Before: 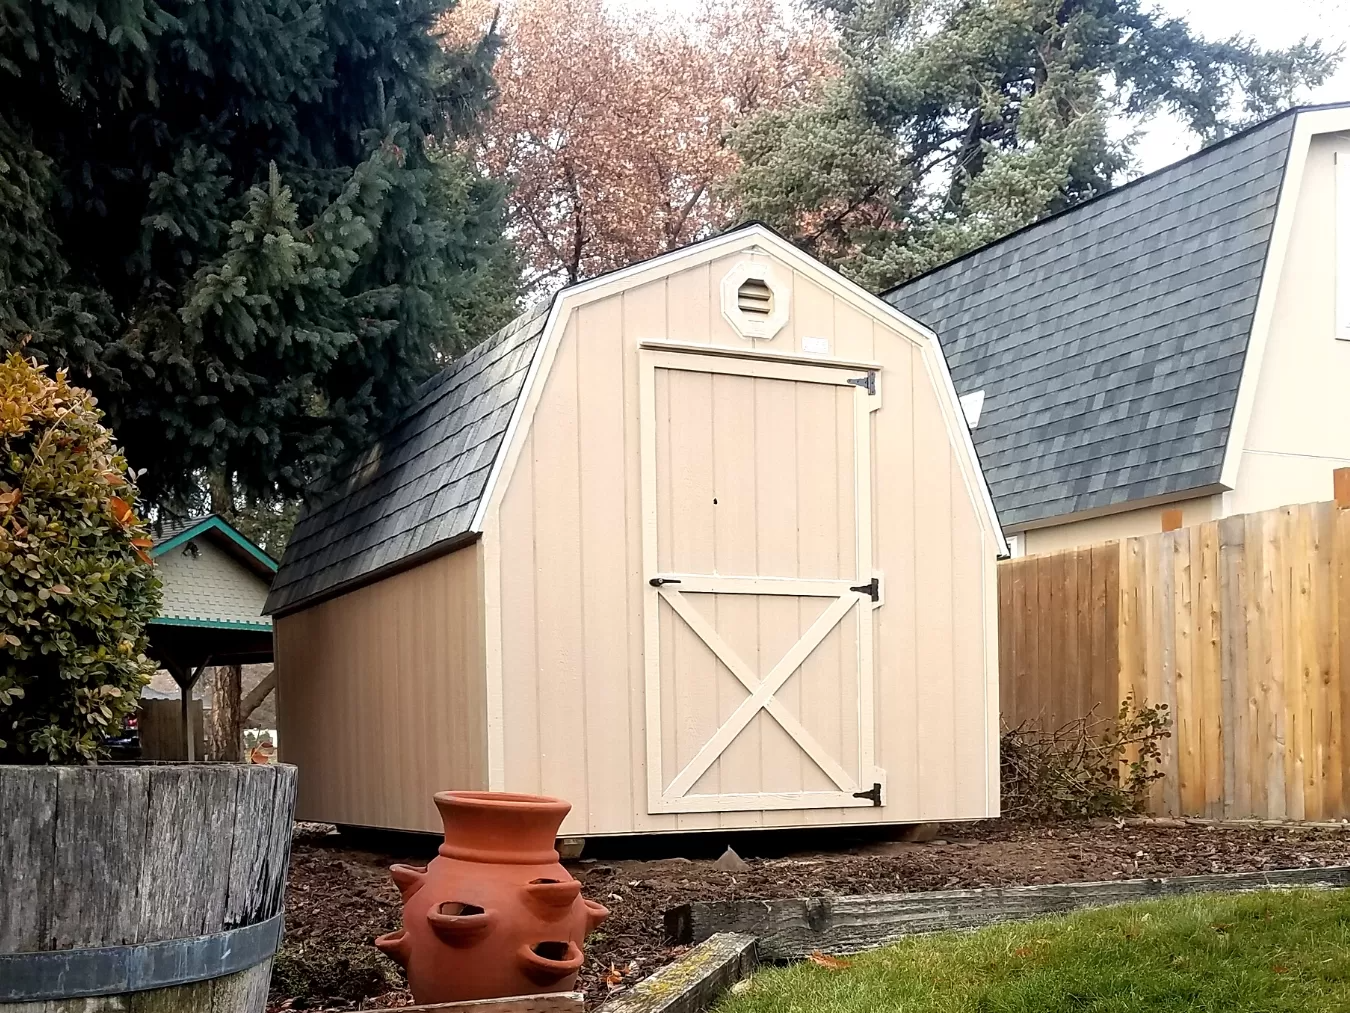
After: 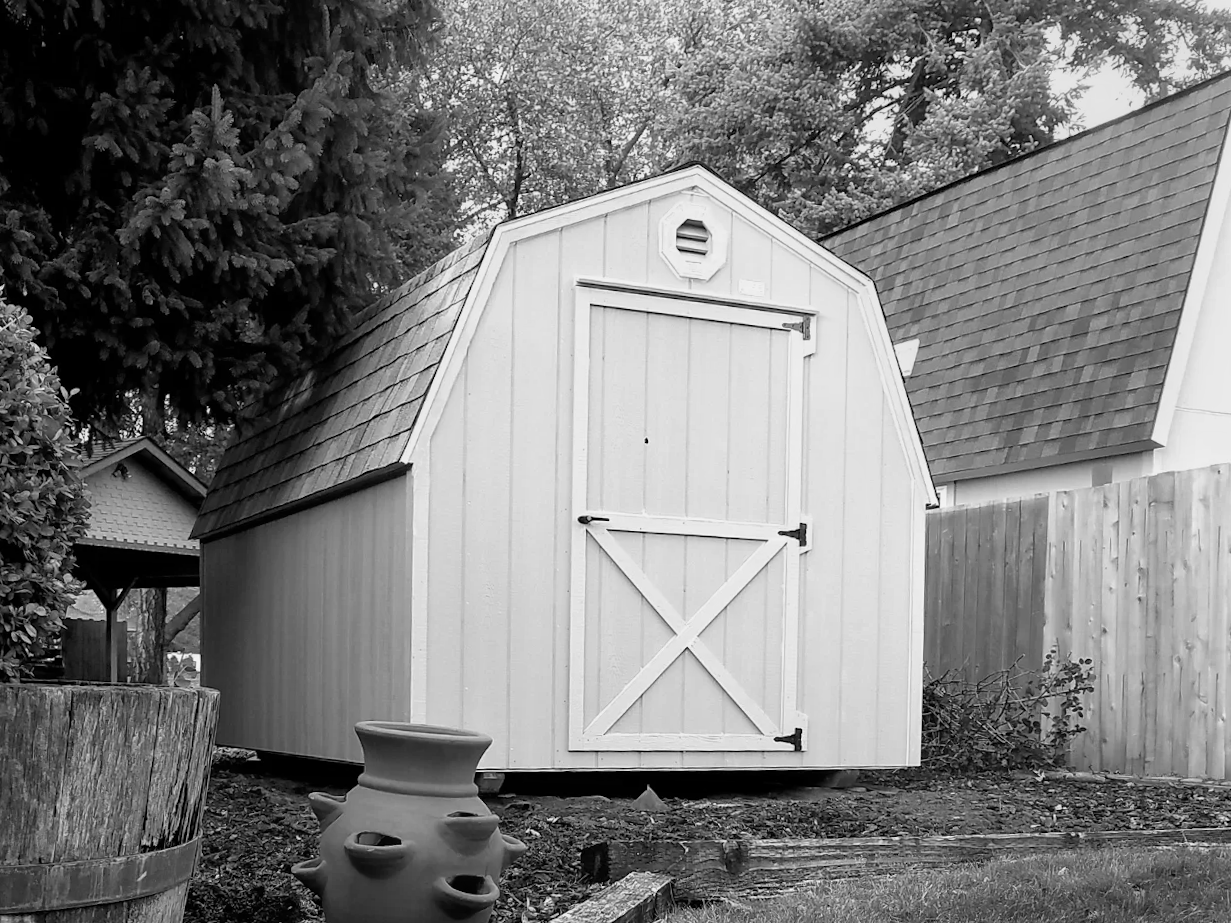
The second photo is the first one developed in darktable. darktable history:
crop and rotate: angle -1.96°, left 3.097%, top 4.154%, right 1.586%, bottom 0.529%
monochrome: a 26.22, b 42.67, size 0.8
